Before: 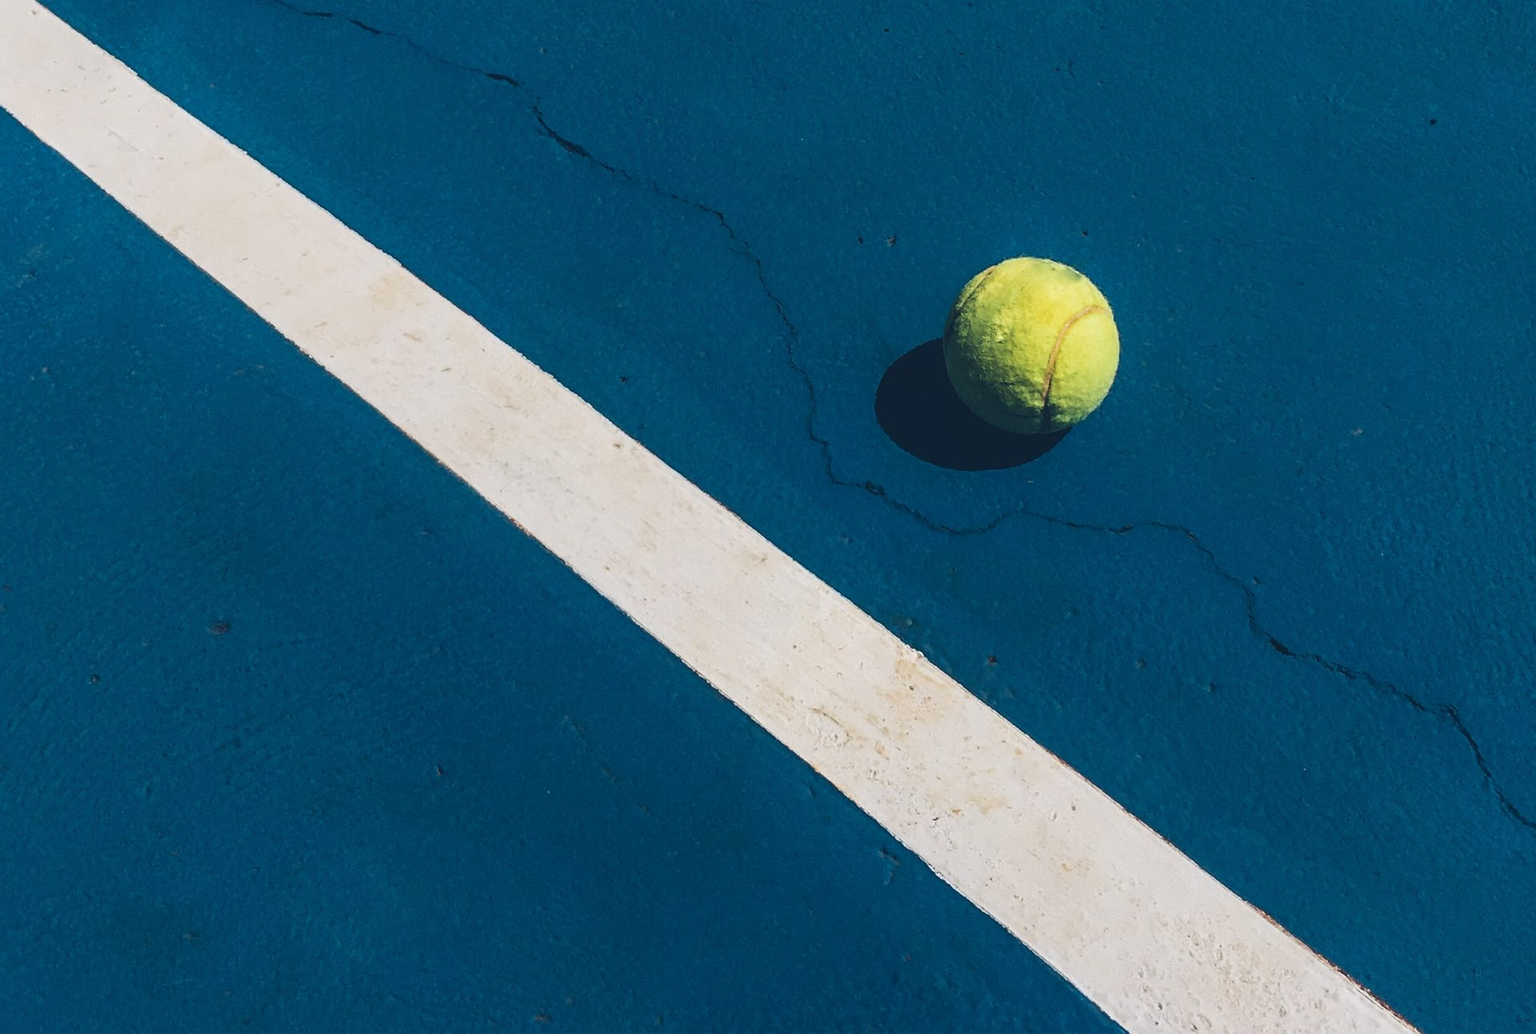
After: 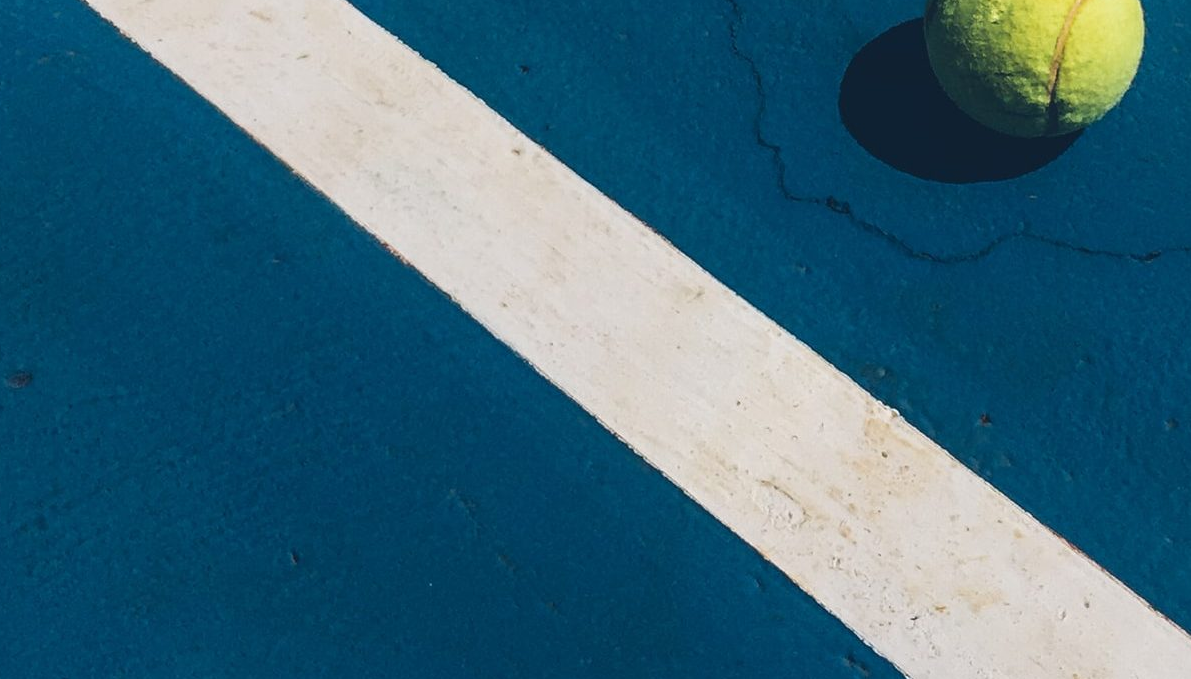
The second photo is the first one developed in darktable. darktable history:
crop: left 13.307%, top 31.401%, right 24.66%, bottom 15.992%
